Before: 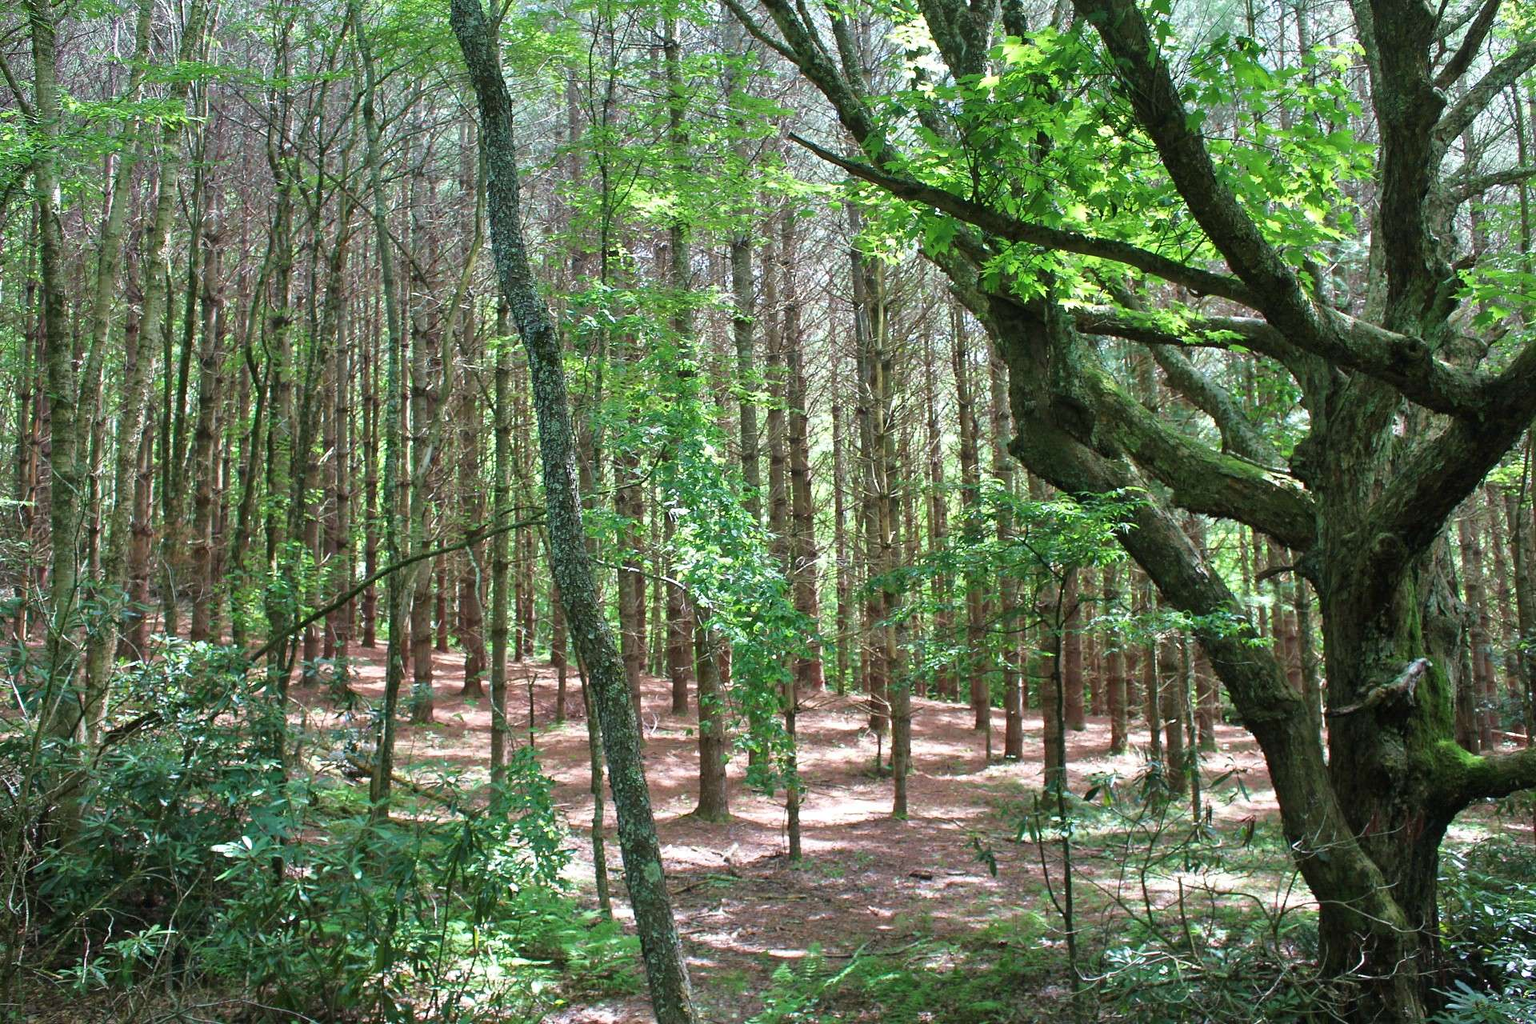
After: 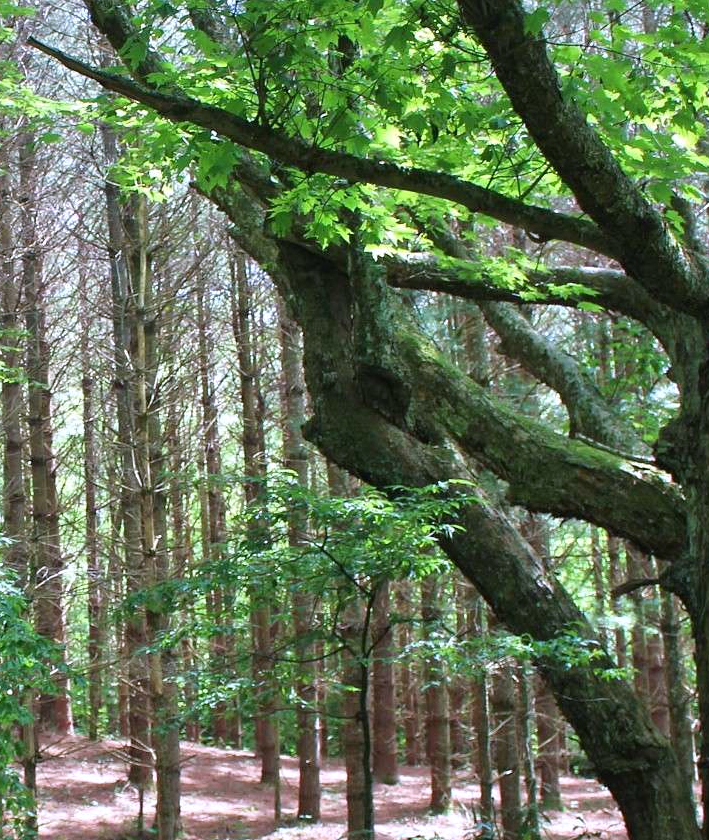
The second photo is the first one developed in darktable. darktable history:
crop and rotate: left 49.936%, top 10.094%, right 13.136%, bottom 24.256%
white balance: red 1.004, blue 1.096
